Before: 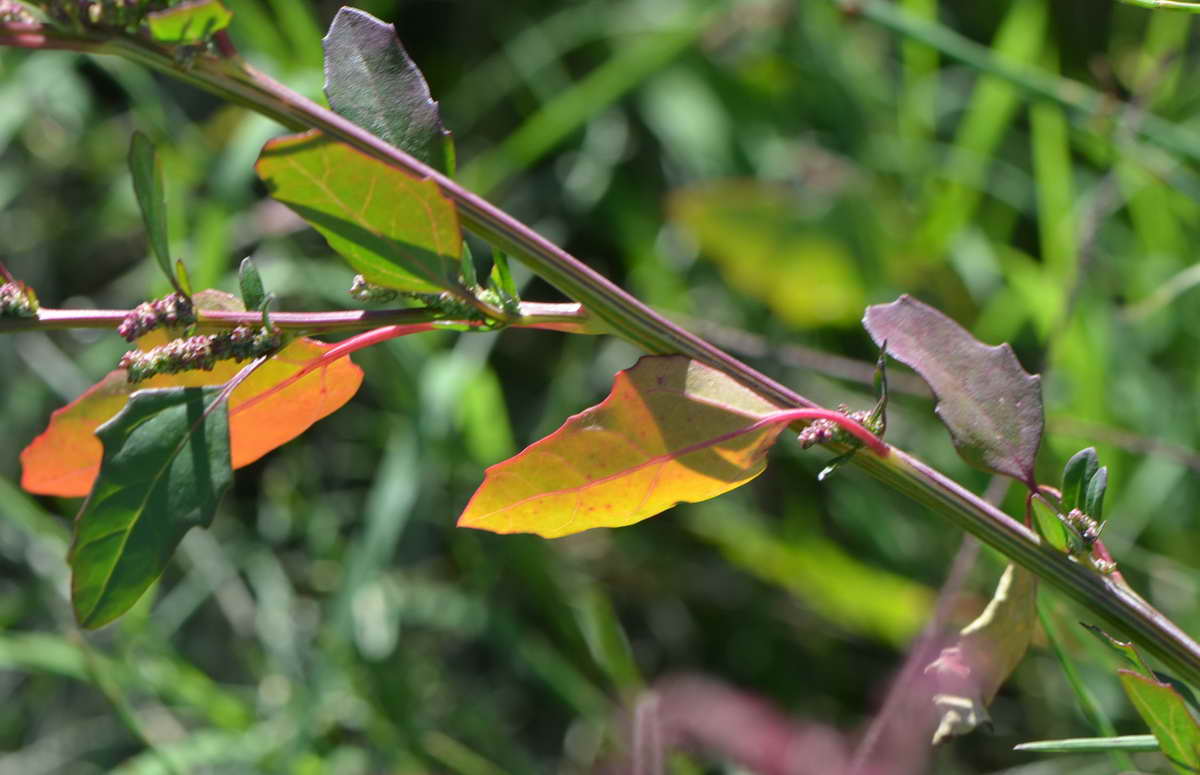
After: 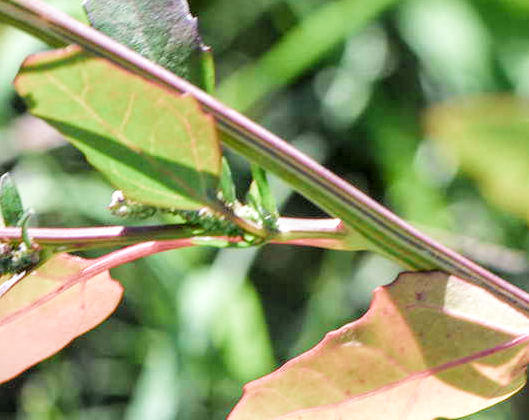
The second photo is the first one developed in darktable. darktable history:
crop: left 20.1%, top 10.889%, right 35.756%, bottom 34.896%
local contrast: highlights 61%, detail 143%, midtone range 0.428
exposure: black level correction 0, exposure 1.472 EV, compensate highlight preservation false
filmic rgb: black relative exposure -7.65 EV, white relative exposure 4.56 EV, hardness 3.61, add noise in highlights 0.1, color science v4 (2020), type of noise poissonian
